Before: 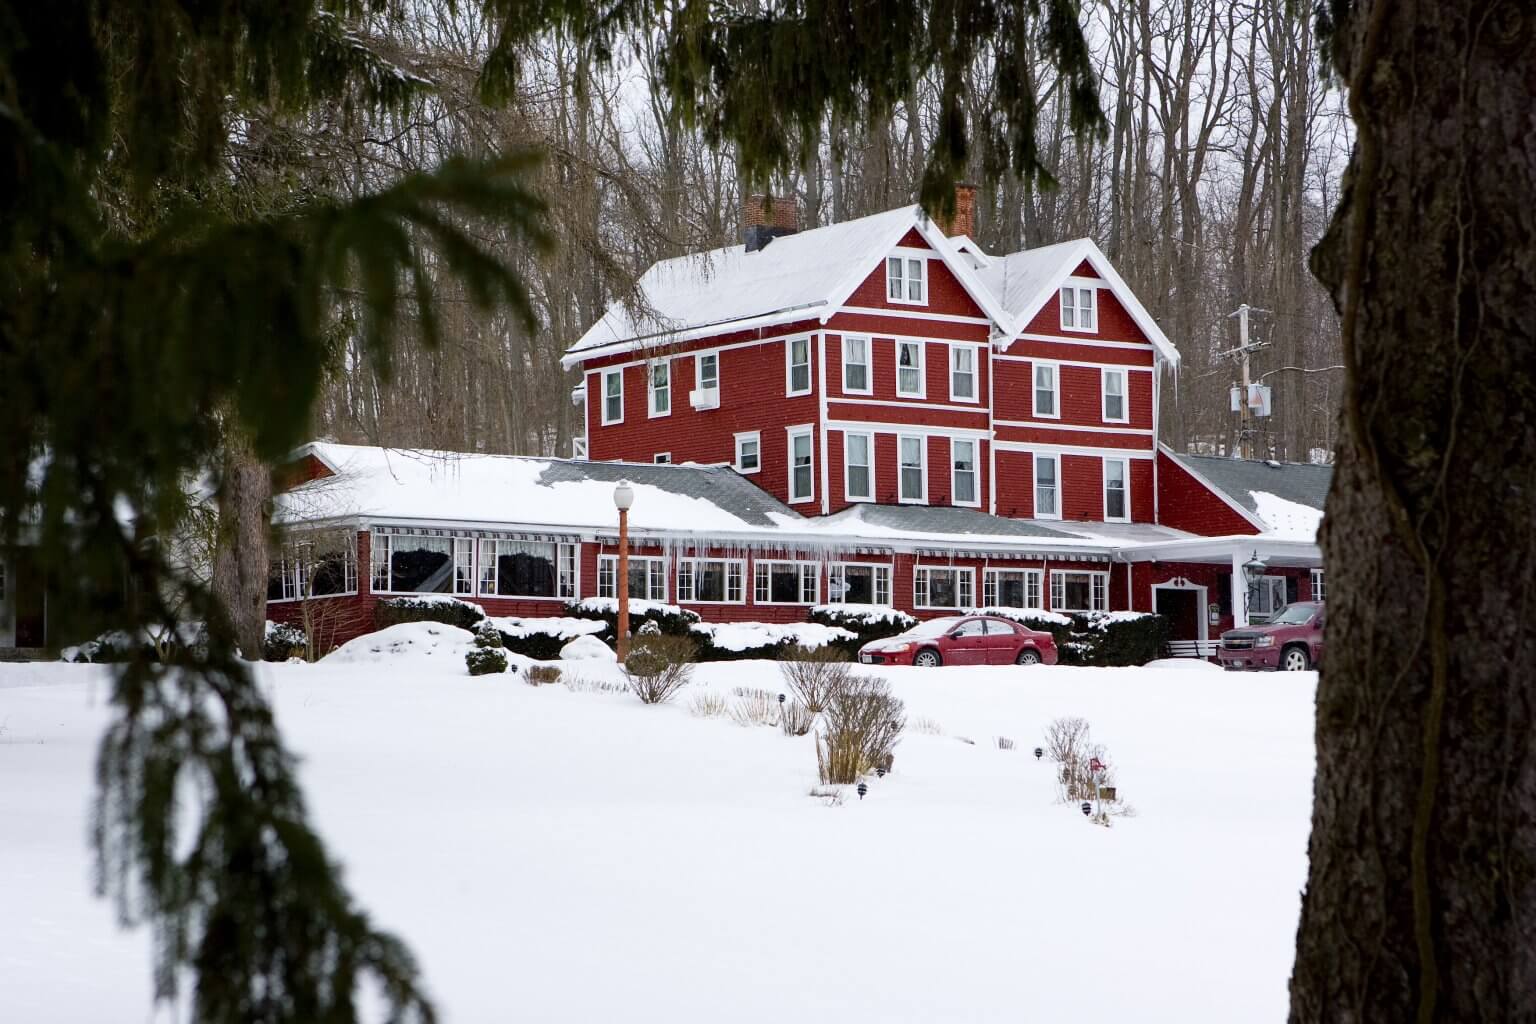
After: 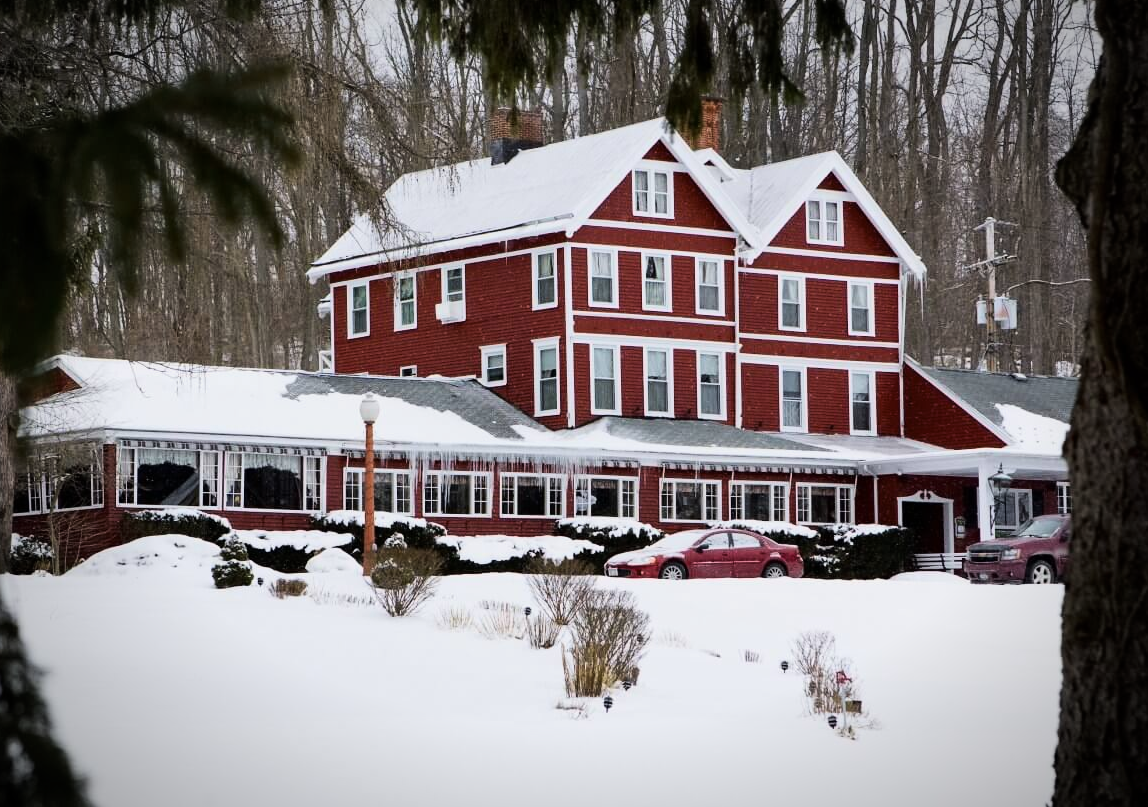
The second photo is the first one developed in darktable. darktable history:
crop: left 16.553%, top 8.516%, right 8.676%, bottom 12.613%
tone curve: curves: ch0 [(0, 0) (0.087, 0.054) (0.281, 0.245) (0.506, 0.526) (0.8, 0.824) (0.994, 0.955)]; ch1 [(0, 0) (0.27, 0.195) (0.406, 0.435) (0.452, 0.474) (0.495, 0.5) (0.514, 0.508) (0.537, 0.556) (0.654, 0.689) (1, 1)]; ch2 [(0, 0) (0.269, 0.299) (0.459, 0.441) (0.498, 0.499) (0.523, 0.52) (0.551, 0.549) (0.633, 0.625) (0.659, 0.681) (0.718, 0.764) (1, 1)], color space Lab, linked channels, preserve colors none
vignetting: automatic ratio true
